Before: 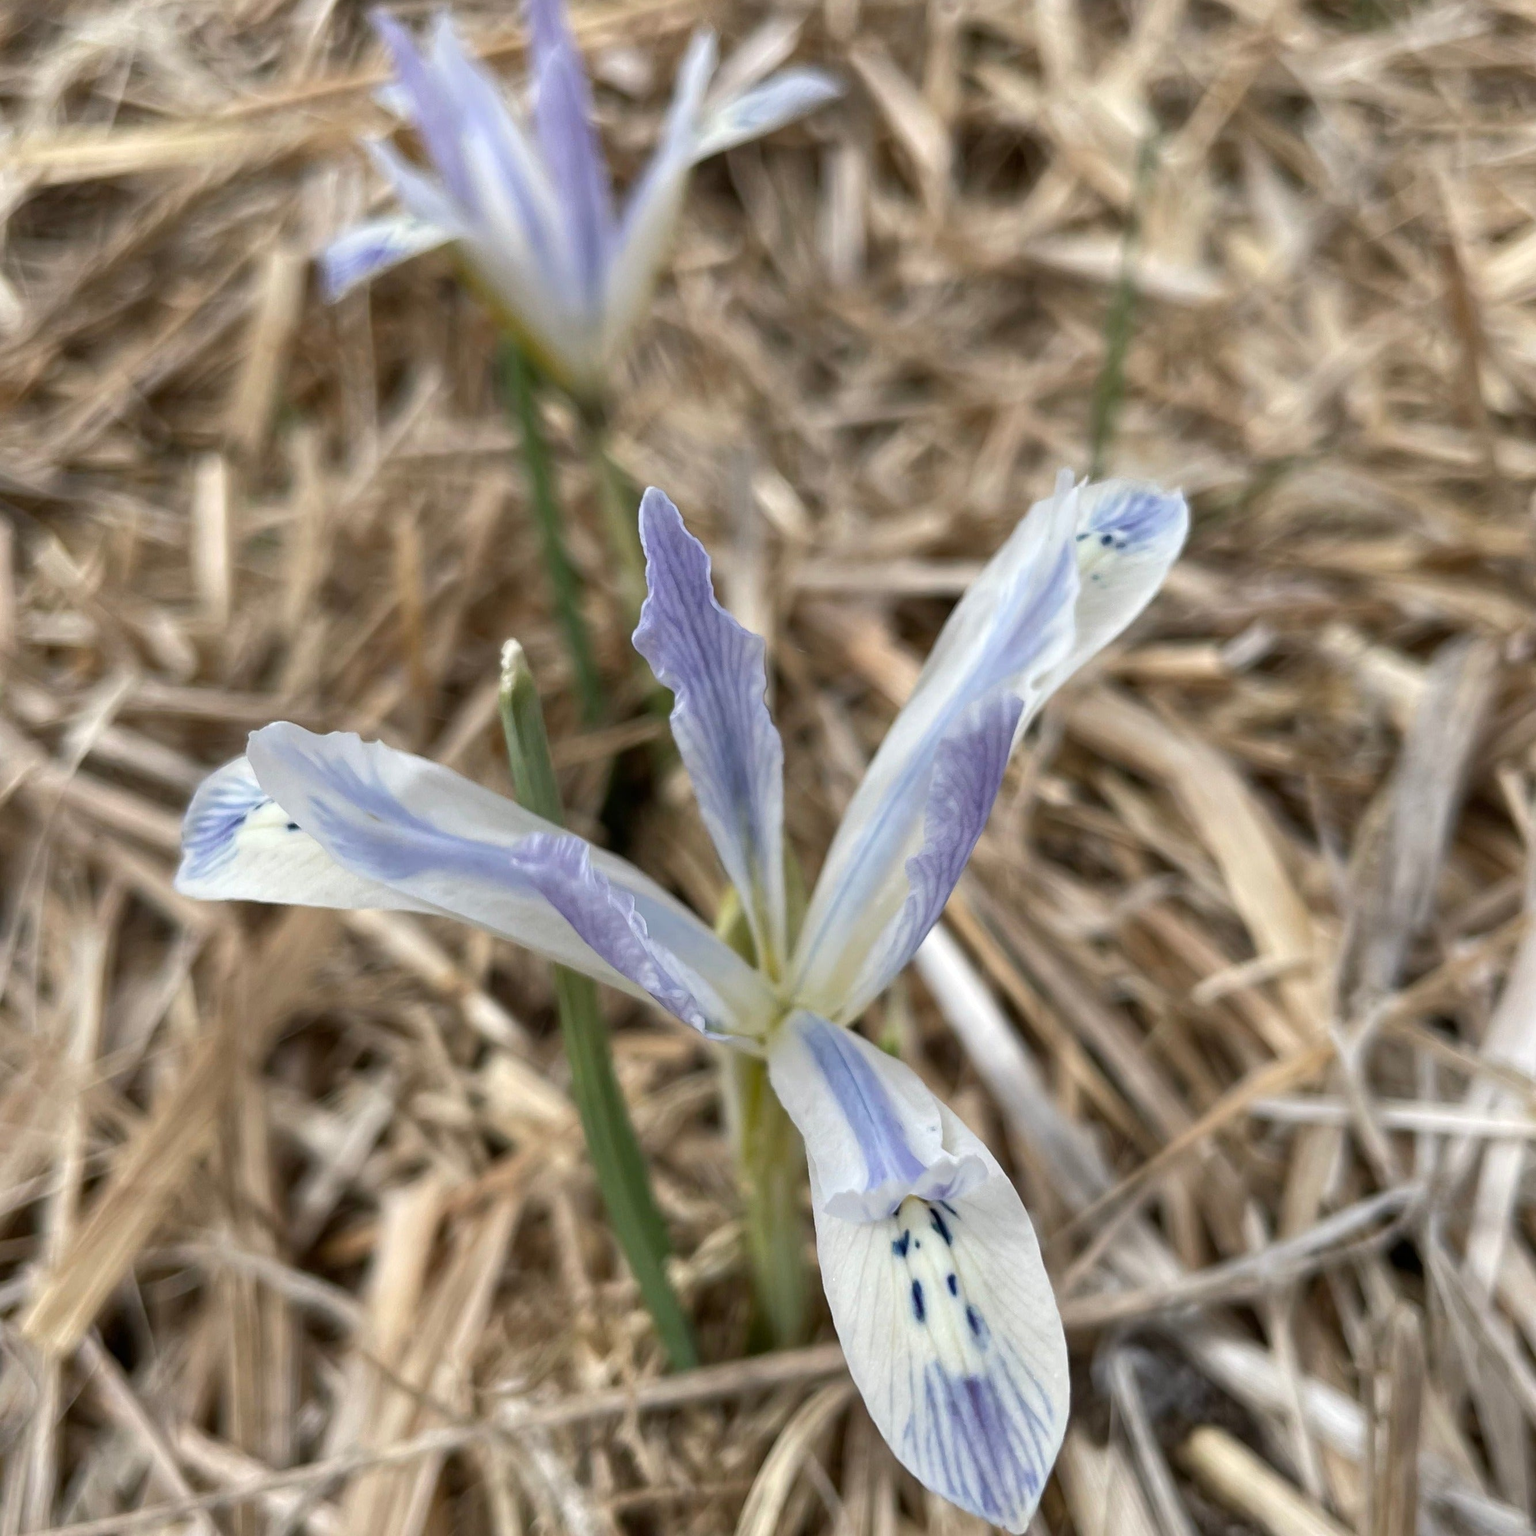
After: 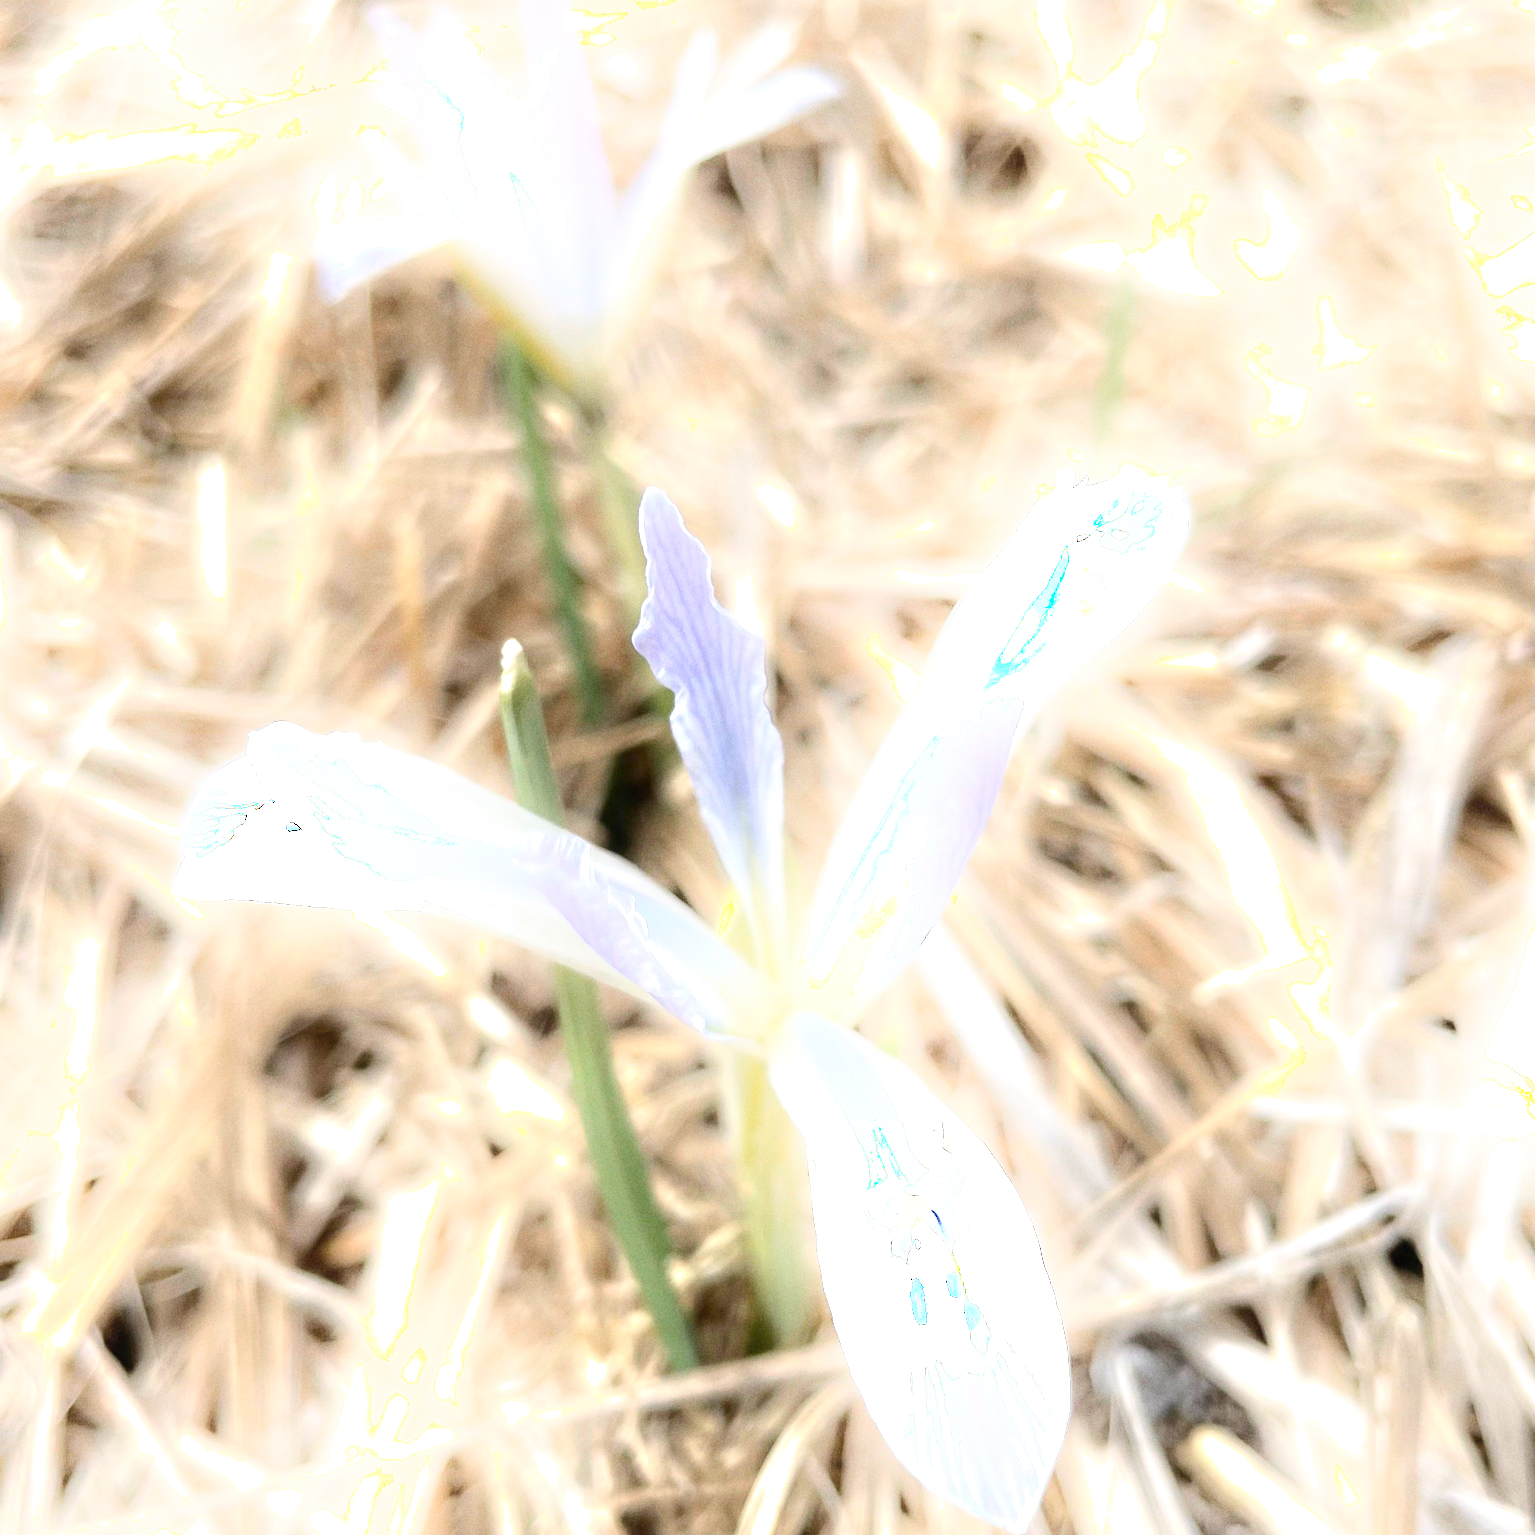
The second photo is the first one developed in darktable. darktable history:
grain: coarseness 3.21 ISO
shadows and highlights: shadows -21.3, highlights 100, soften with gaussian
contrast brightness saturation: contrast -0.02, brightness -0.01, saturation 0.03
exposure: exposure 1.15 EV, compensate highlight preservation false
